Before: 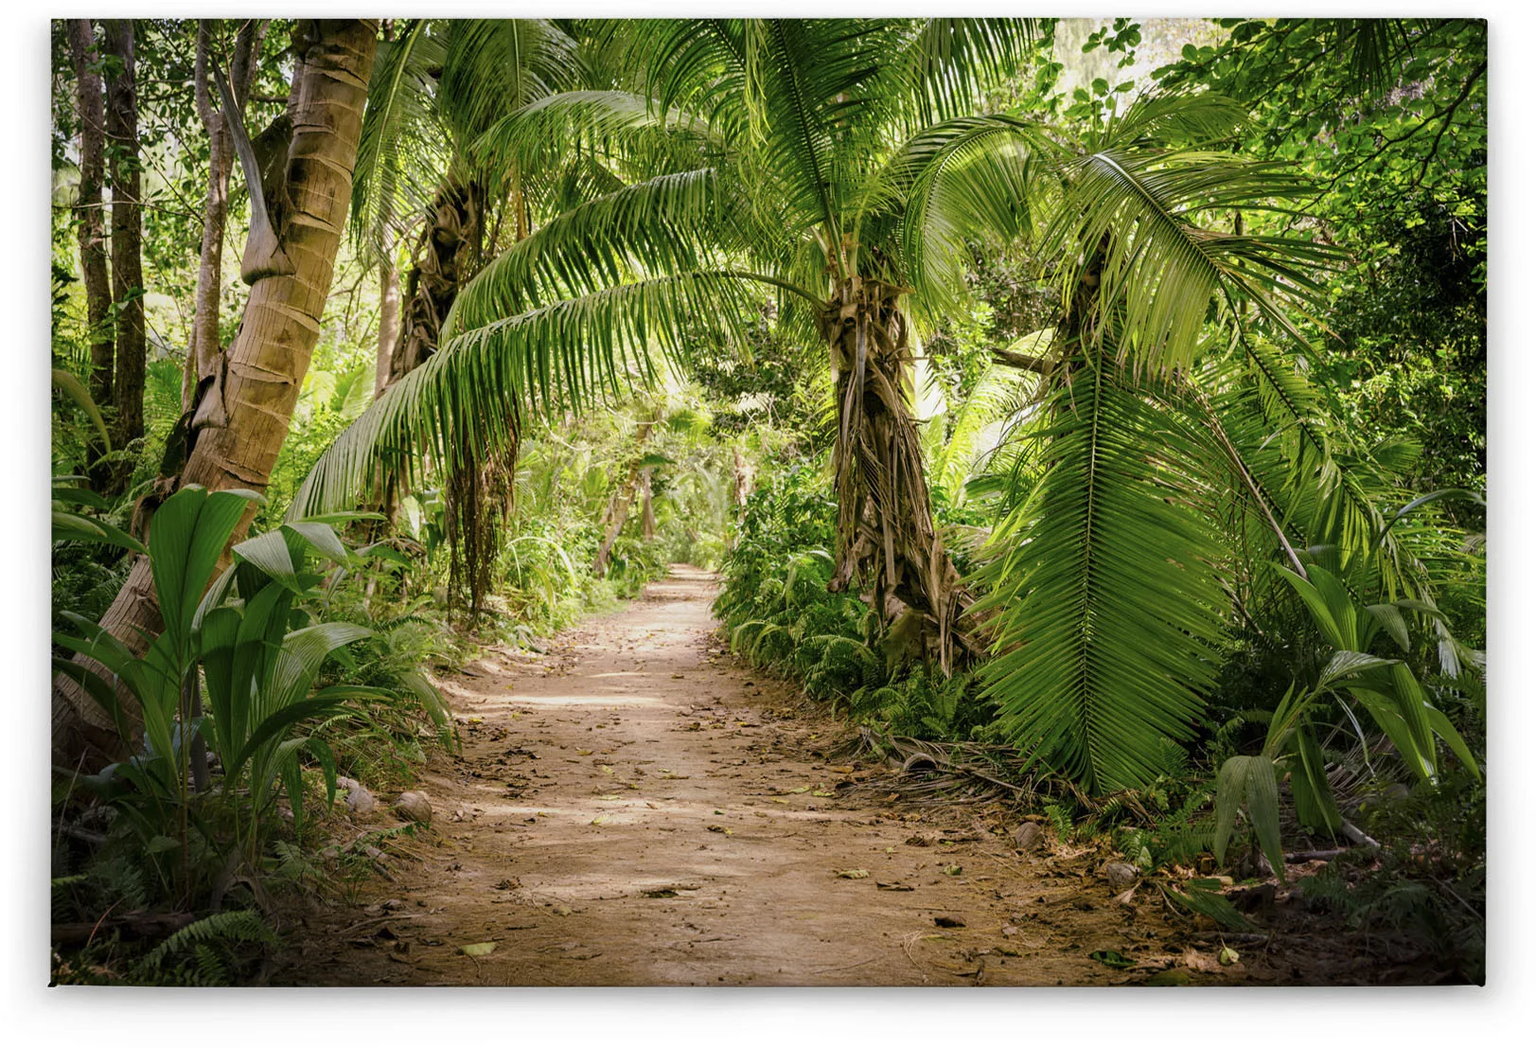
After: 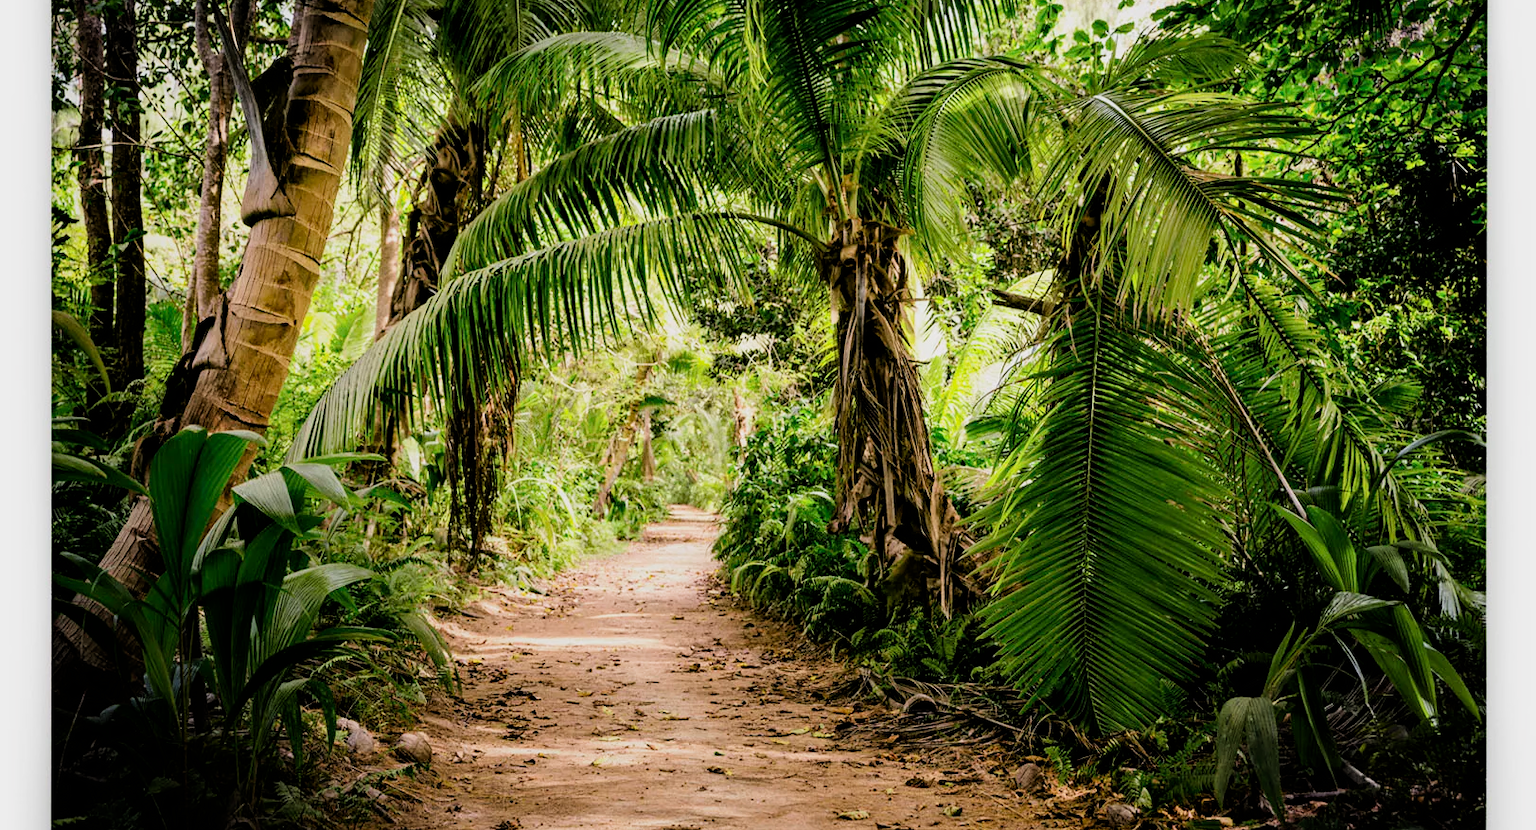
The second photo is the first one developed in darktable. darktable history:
crop and rotate: top 5.667%, bottom 14.937%
color zones: curves: ch1 [(0, 0.523) (0.143, 0.545) (0.286, 0.52) (0.429, 0.506) (0.571, 0.503) (0.714, 0.503) (0.857, 0.508) (1, 0.523)]
filmic rgb: black relative exposure -5 EV, white relative exposure 3.5 EV, hardness 3.19, contrast 1.4, highlights saturation mix -50%
